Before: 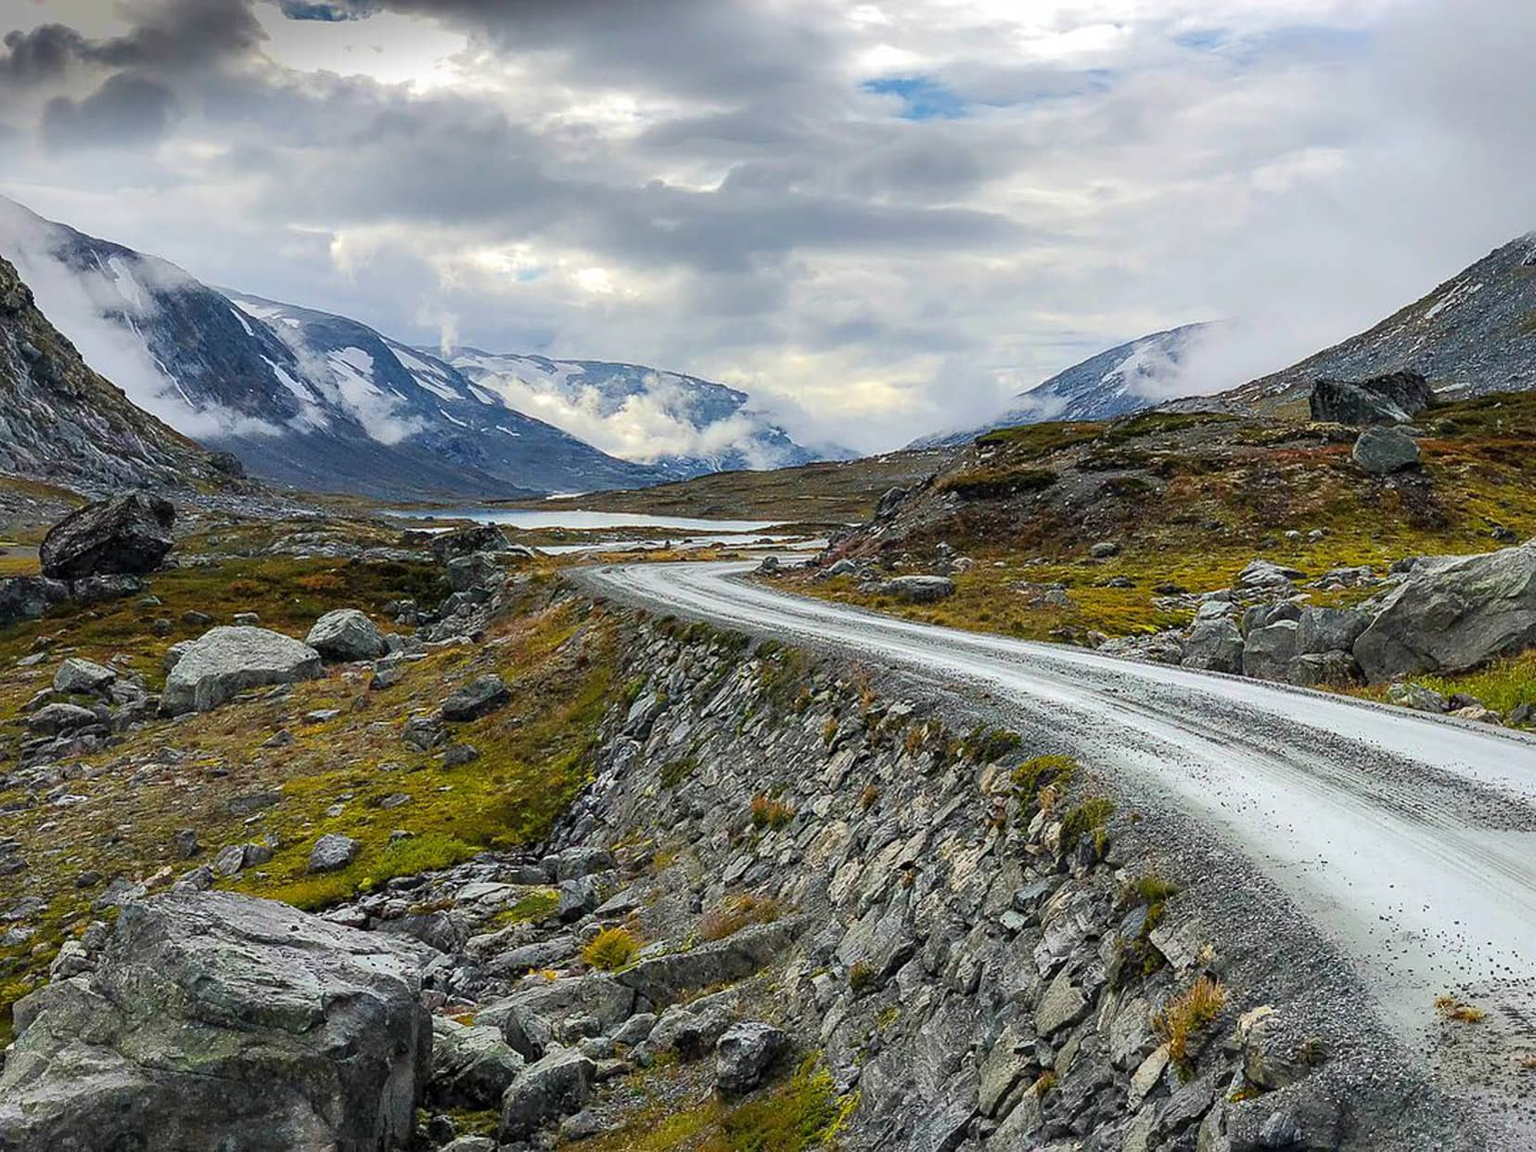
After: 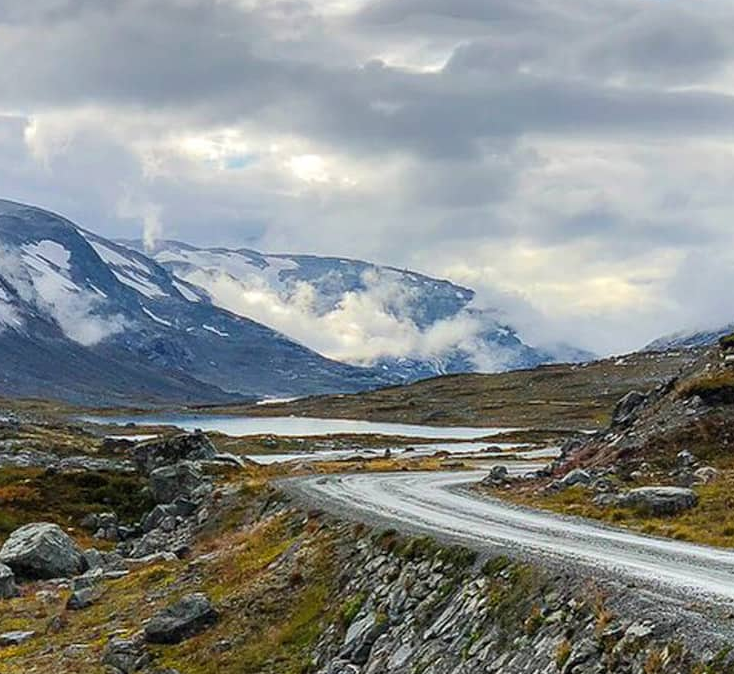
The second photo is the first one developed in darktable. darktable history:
crop: left 20.049%, top 10.842%, right 35.569%, bottom 34.876%
